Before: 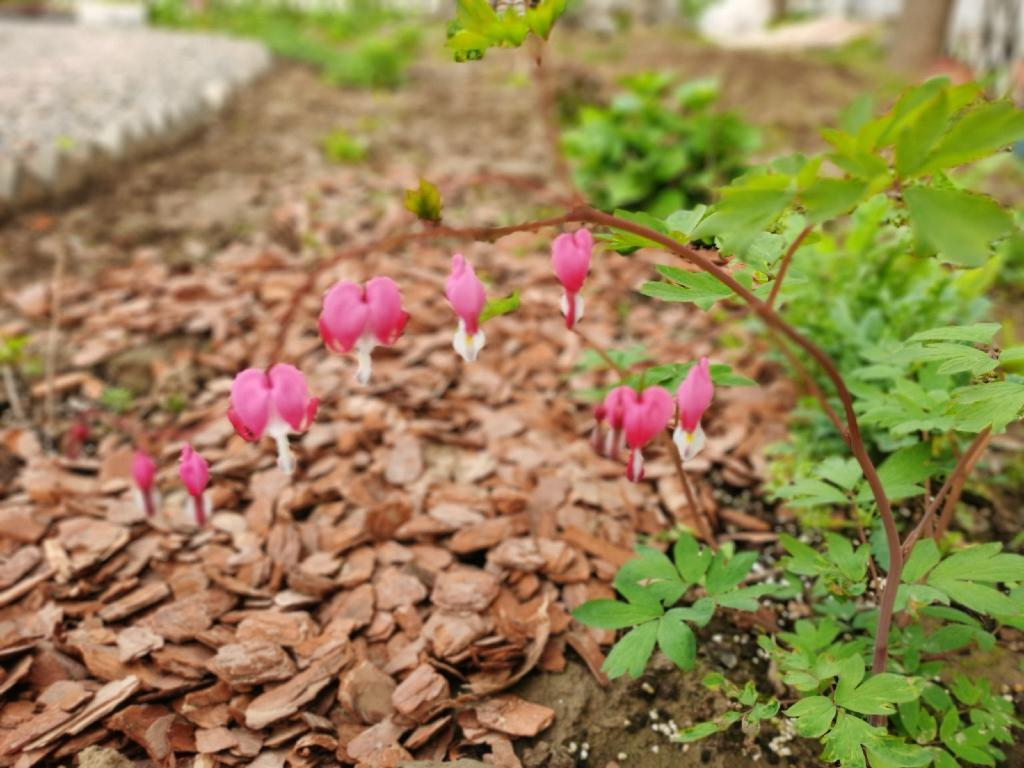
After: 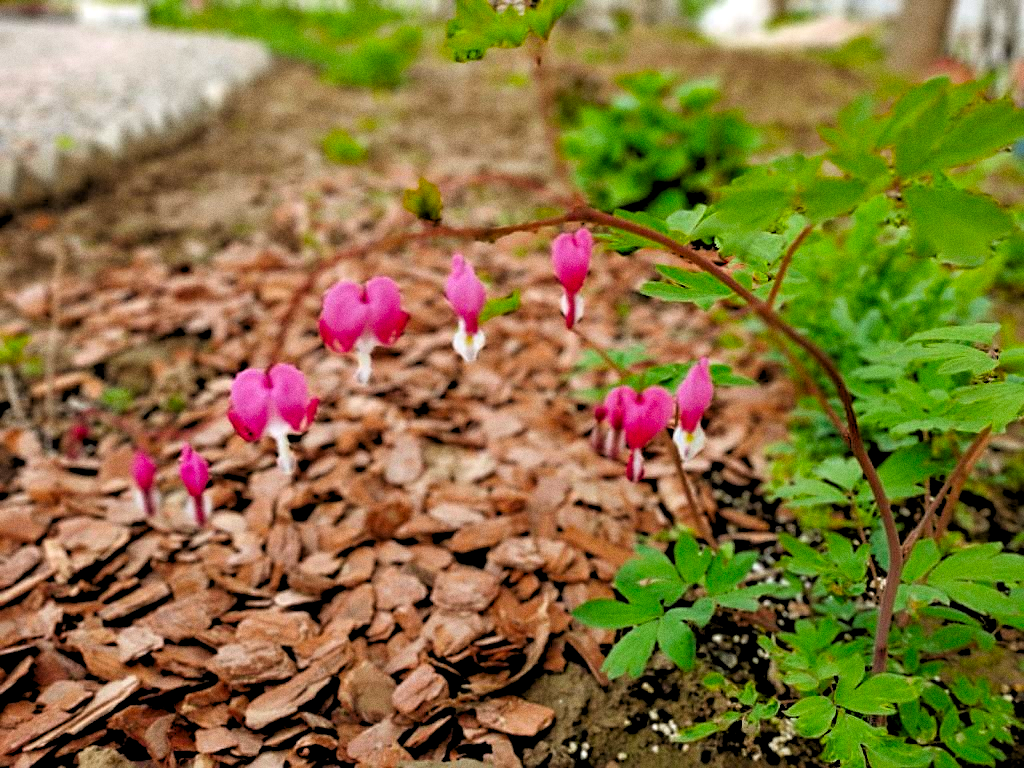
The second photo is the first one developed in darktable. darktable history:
color zones: curves: ch0 [(0, 0.425) (0.143, 0.422) (0.286, 0.42) (0.429, 0.419) (0.571, 0.419) (0.714, 0.42) (0.857, 0.422) (1, 0.425)]; ch1 [(0, 0.666) (0.143, 0.669) (0.286, 0.671) (0.429, 0.67) (0.571, 0.67) (0.714, 0.67) (0.857, 0.67) (1, 0.666)]
sharpen: on, module defaults
white balance: red 0.976, blue 1.04
grain: coarseness 0.09 ISO
exposure: exposure 0.081 EV, compensate highlight preservation false
rgb levels: levels [[0.034, 0.472, 0.904], [0, 0.5, 1], [0, 0.5, 1]]
